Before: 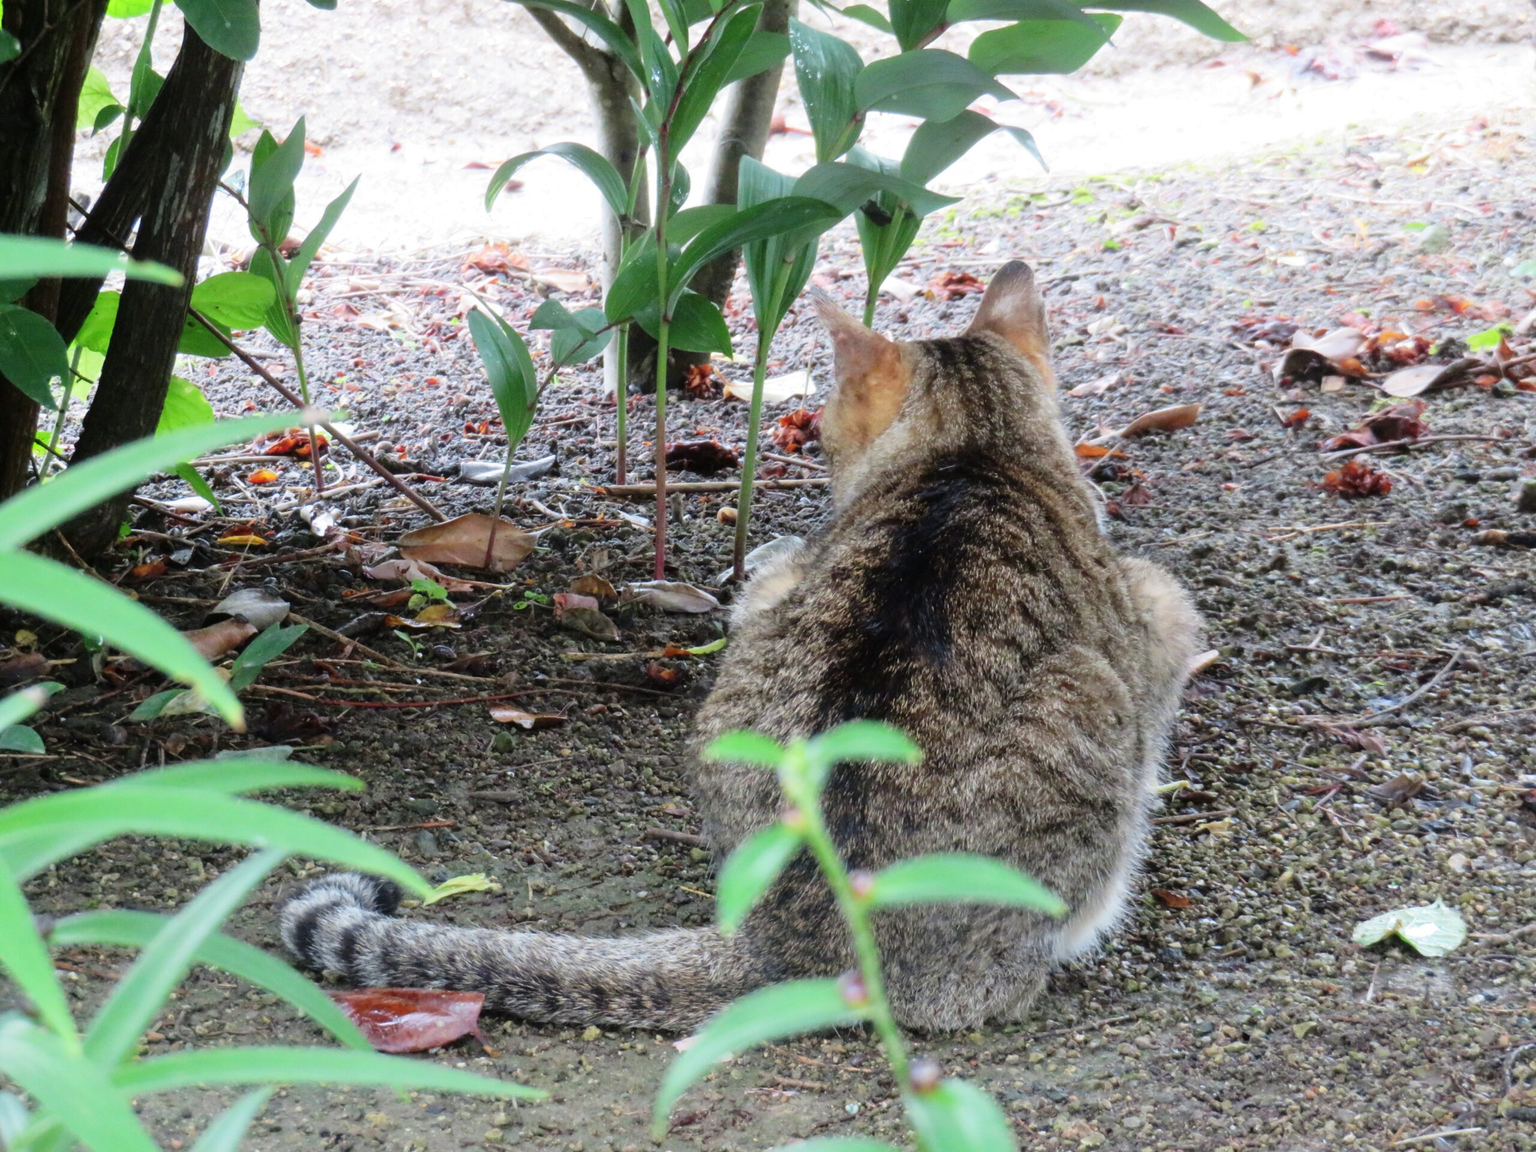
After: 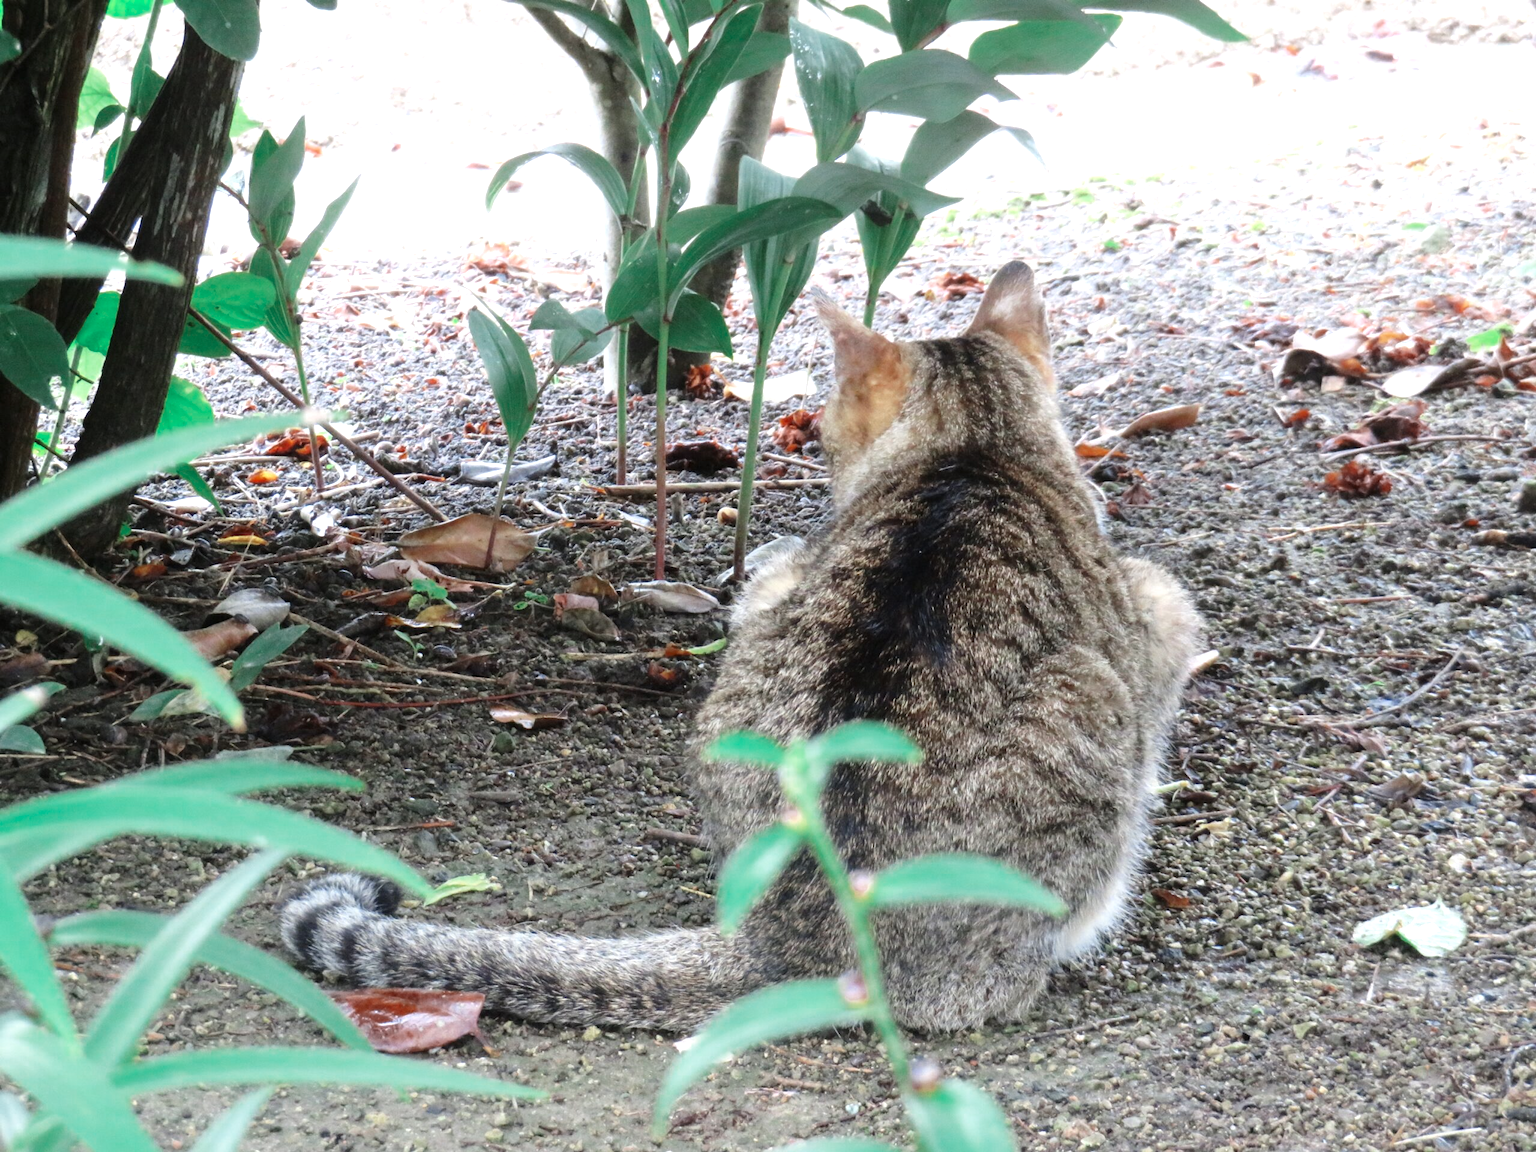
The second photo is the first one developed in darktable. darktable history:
exposure: exposure 0.56 EV, compensate exposure bias true, compensate highlight preservation false
color zones: curves: ch0 [(0, 0.5) (0.125, 0.4) (0.25, 0.5) (0.375, 0.4) (0.5, 0.4) (0.625, 0.35) (0.75, 0.35) (0.875, 0.5)]; ch1 [(0, 0.35) (0.125, 0.45) (0.25, 0.35) (0.375, 0.35) (0.5, 0.35) (0.625, 0.35) (0.75, 0.45) (0.875, 0.35)]; ch2 [(0, 0.6) (0.125, 0.5) (0.25, 0.5) (0.375, 0.6) (0.5, 0.6) (0.625, 0.5) (0.75, 0.5) (0.875, 0.5)]
